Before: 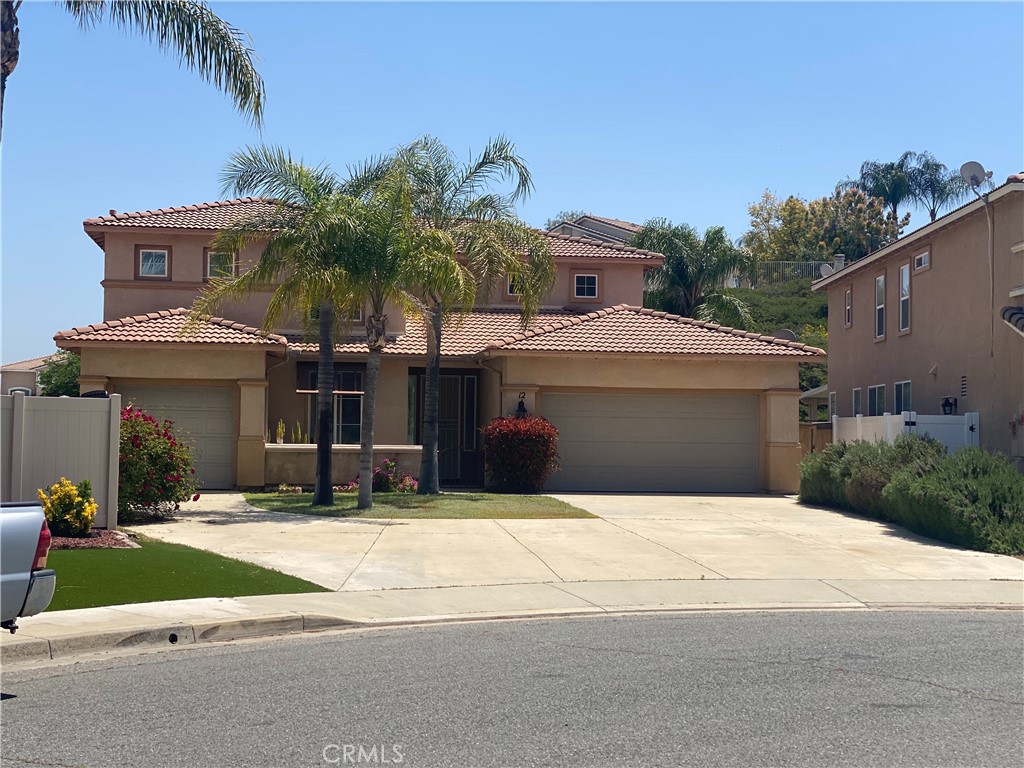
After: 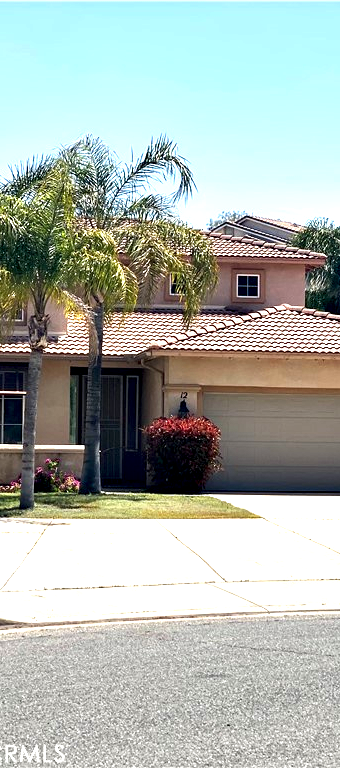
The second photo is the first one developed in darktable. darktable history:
exposure: black level correction 0, exposure 0.954 EV, compensate highlight preservation false
contrast equalizer: octaves 7, y [[0.6 ×6], [0.55 ×6], [0 ×6], [0 ×6], [0 ×6]]
crop: left 33.103%, right 33.687%
